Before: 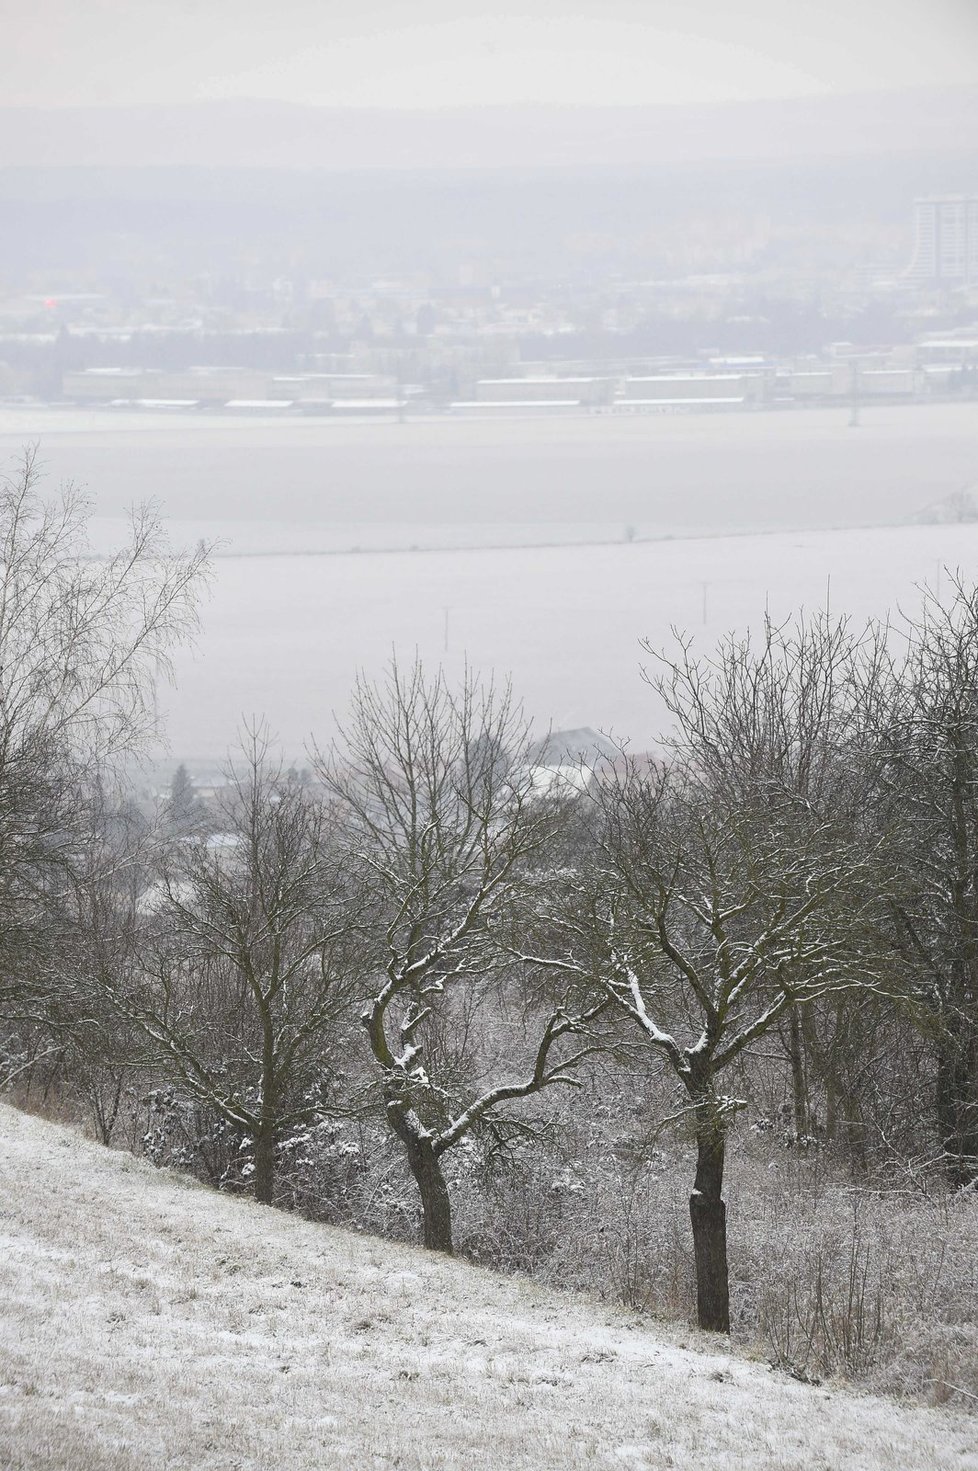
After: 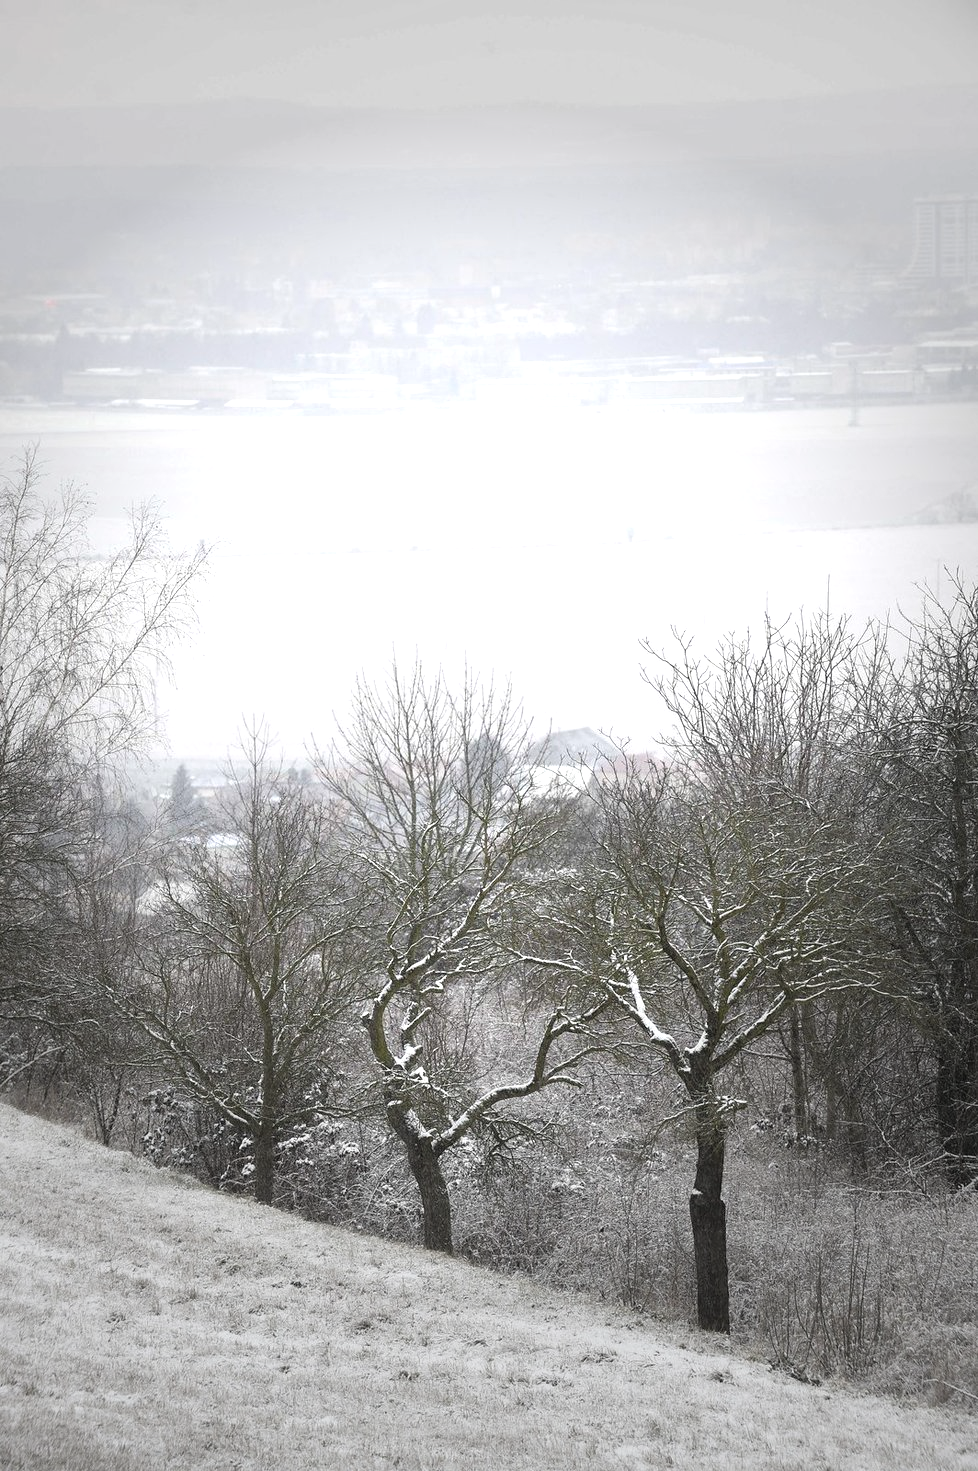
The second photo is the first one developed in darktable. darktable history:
vignetting: fall-off start 40.48%, fall-off radius 41.2%, center (-0.033, -0.045)
tone equalizer: -8 EV -0.723 EV, -7 EV -0.686 EV, -6 EV -0.563 EV, -5 EV -0.415 EV, -3 EV 0.391 EV, -2 EV 0.6 EV, -1 EV 0.684 EV, +0 EV 0.732 EV, mask exposure compensation -0.499 EV
